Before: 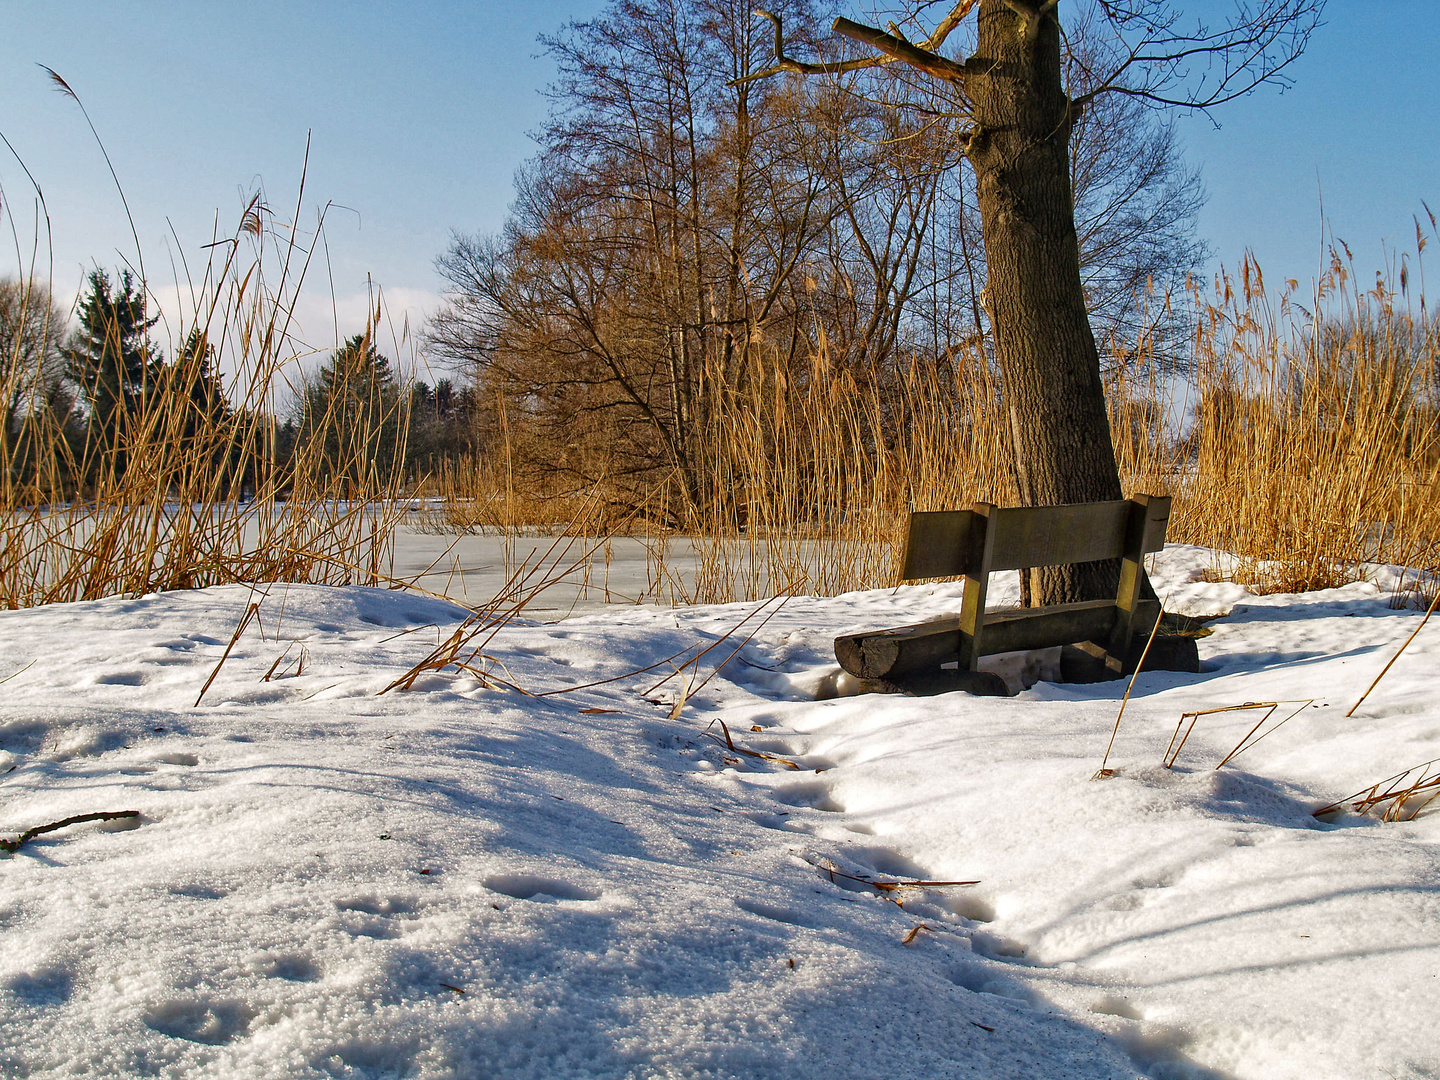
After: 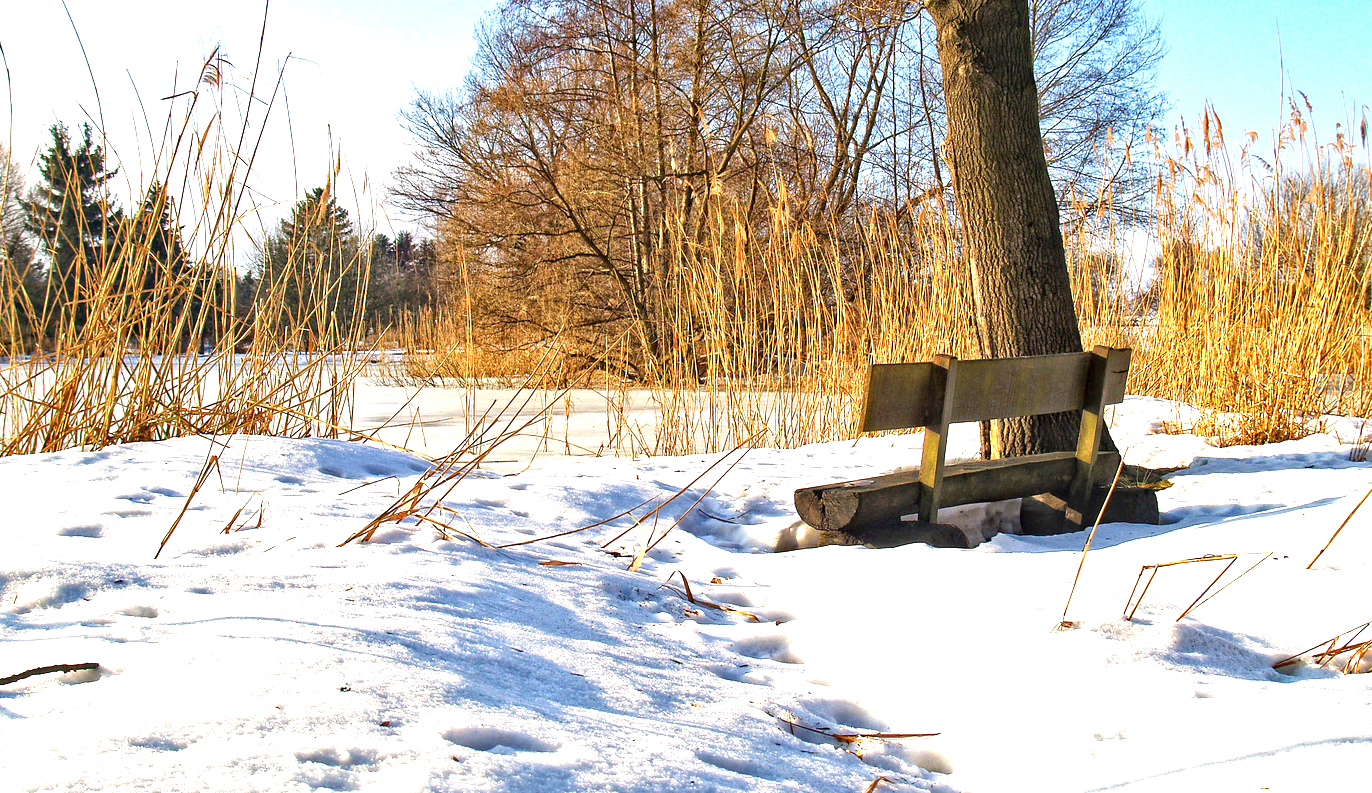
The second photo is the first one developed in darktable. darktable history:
crop and rotate: left 2.813%, top 13.714%, right 1.897%, bottom 12.836%
exposure: exposure 1.478 EV
